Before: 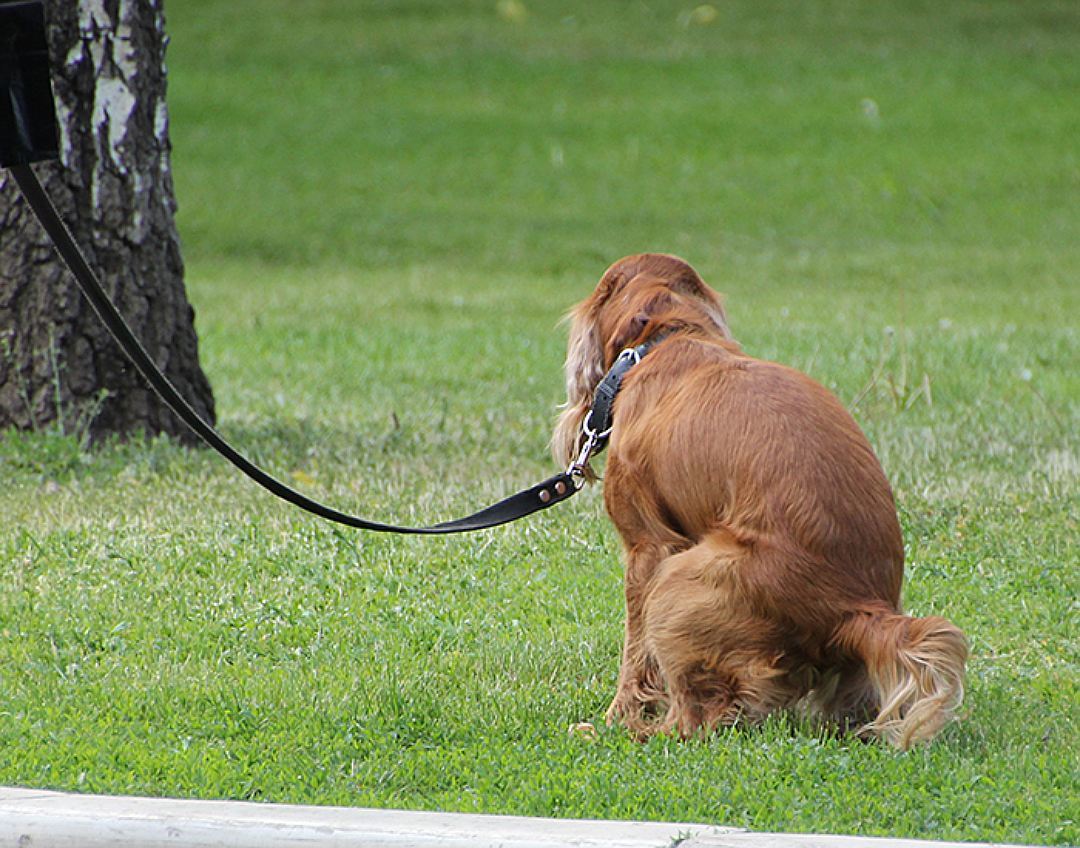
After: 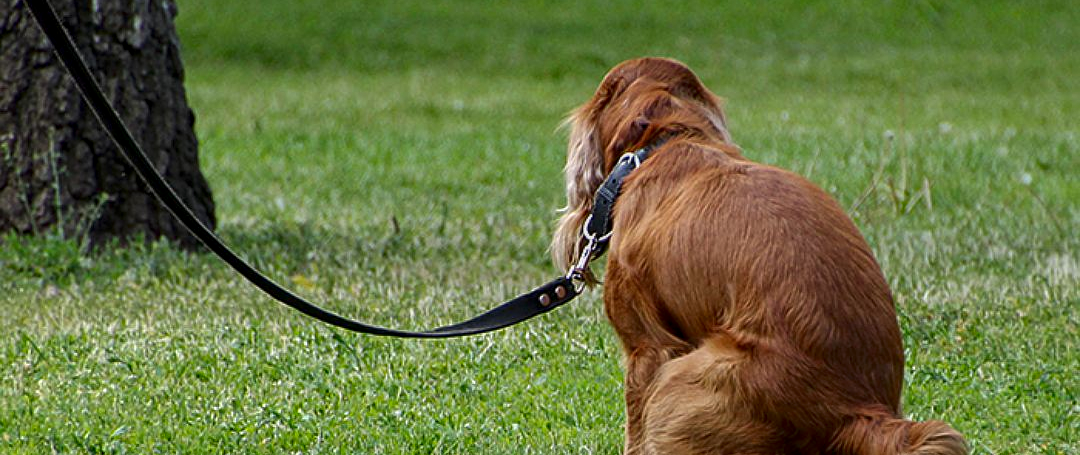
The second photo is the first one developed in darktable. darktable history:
contrast brightness saturation: brightness -0.211, saturation 0.083
local contrast: on, module defaults
crop and rotate: top 23.197%, bottom 23.035%
